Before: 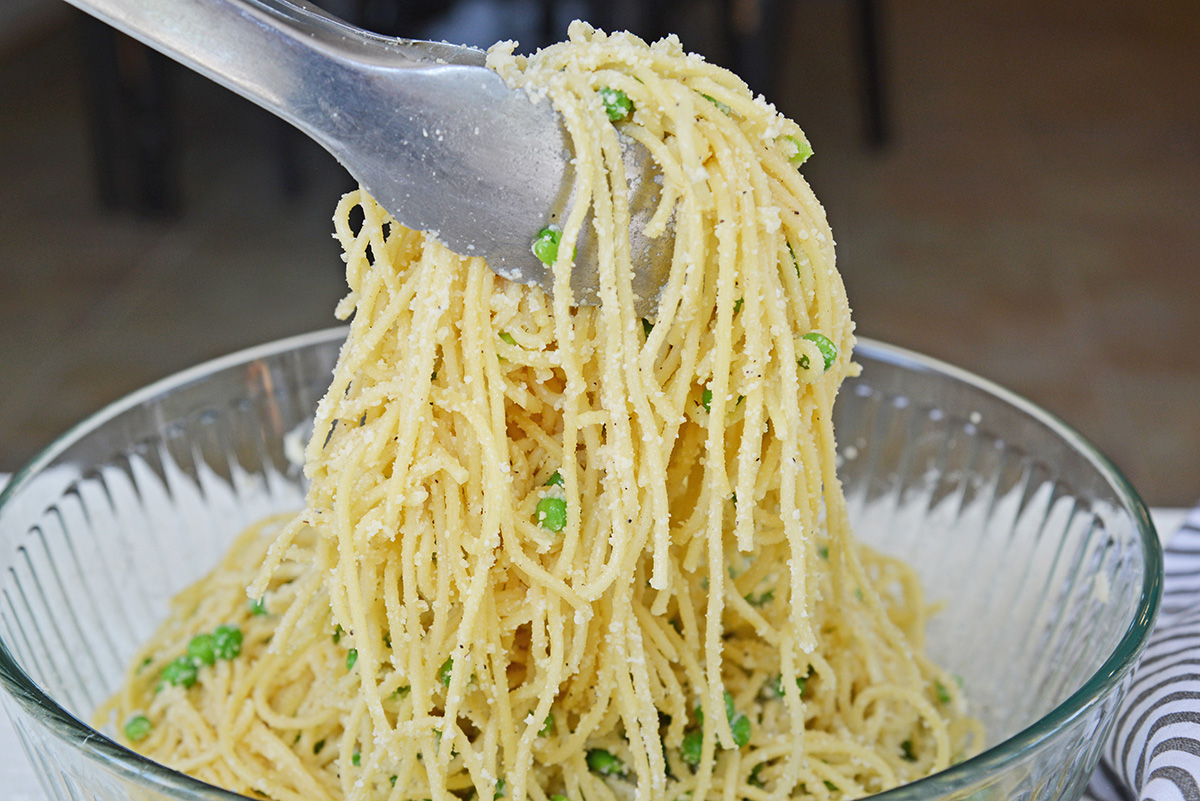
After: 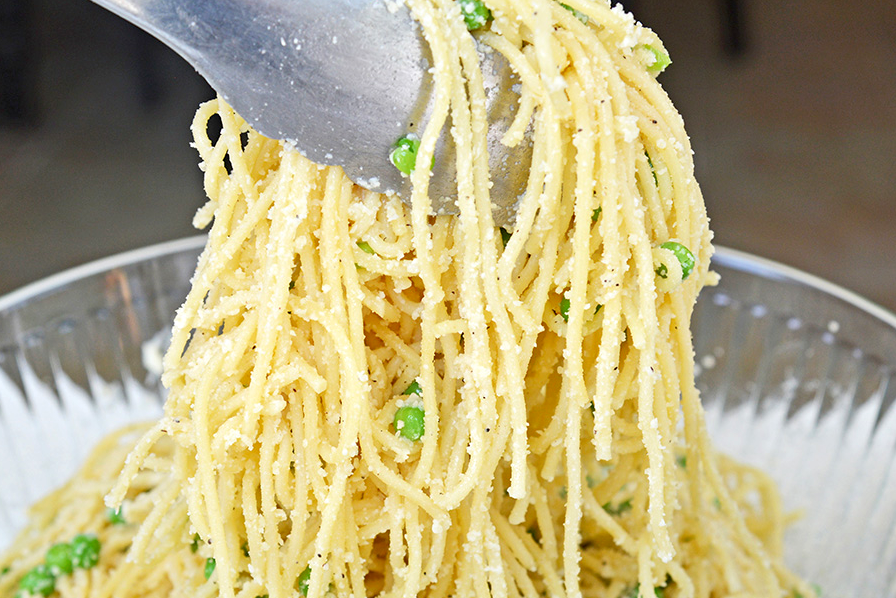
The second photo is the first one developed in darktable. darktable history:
exposure: black level correction 0.003, exposure 0.38 EV, compensate highlight preservation false
crop and rotate: left 11.835%, top 11.392%, right 13.481%, bottom 13.831%
